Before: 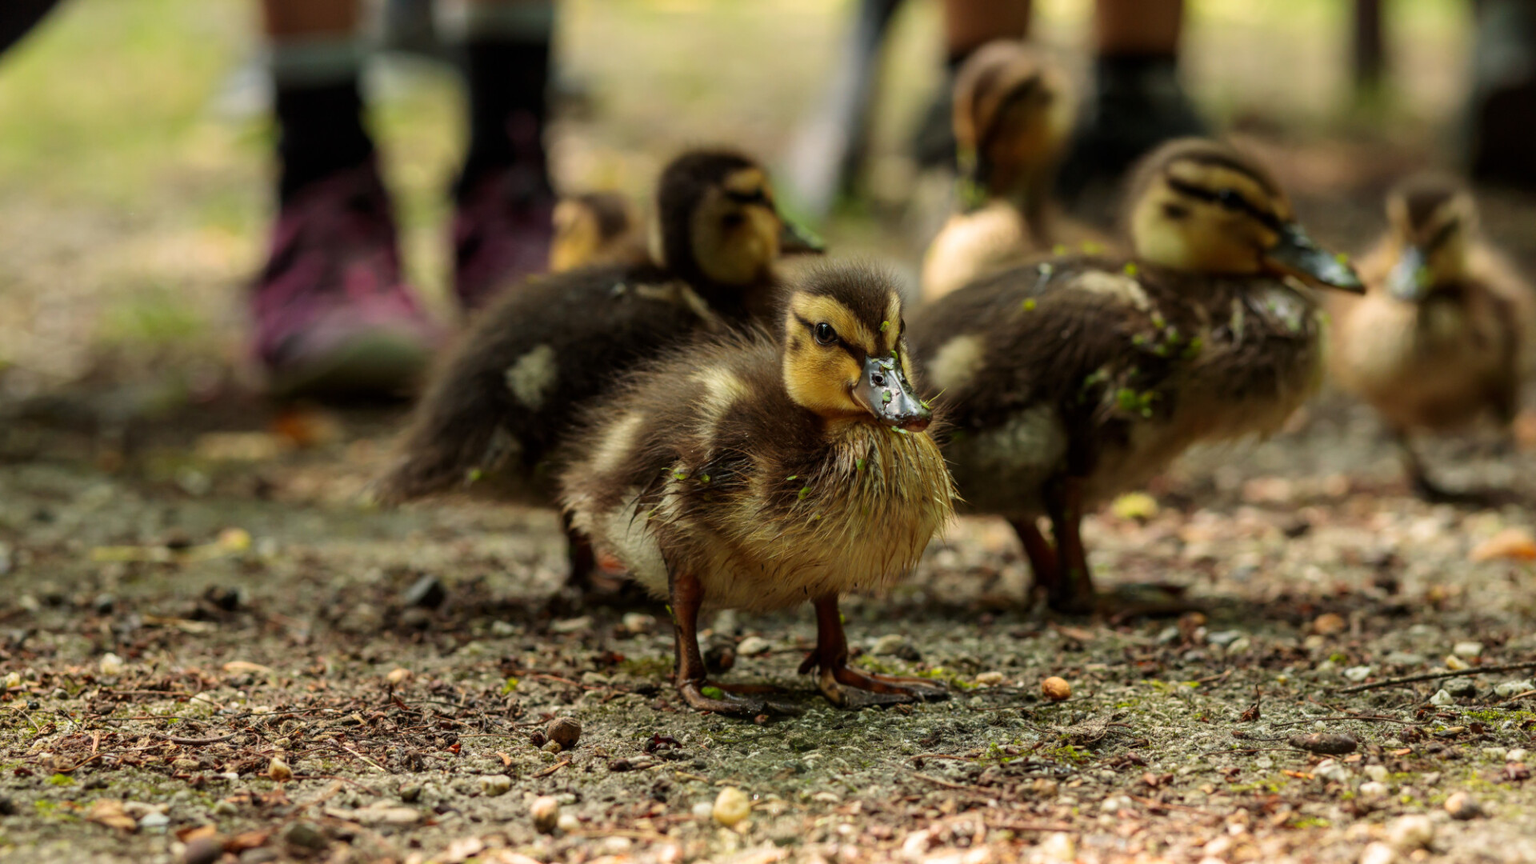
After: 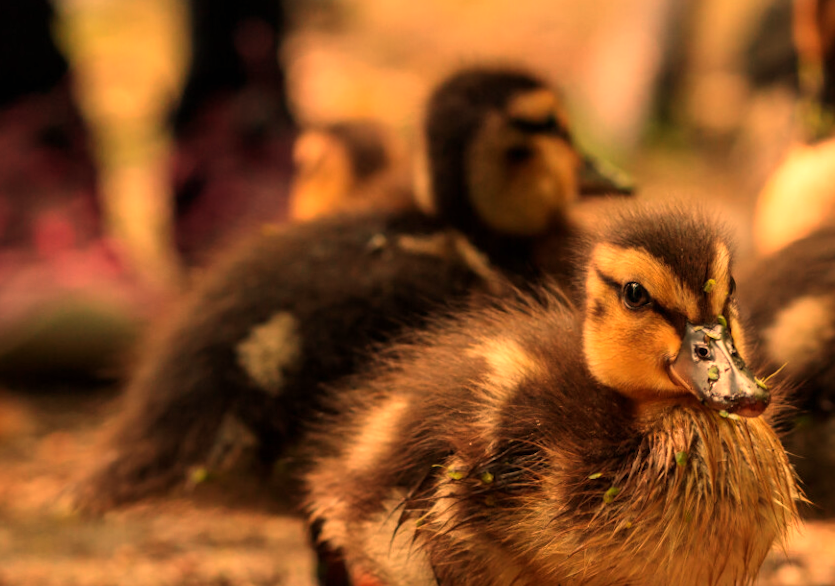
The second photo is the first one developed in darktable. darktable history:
crop: left 20.248%, top 10.86%, right 35.675%, bottom 34.321%
white balance: red 1.467, blue 0.684
rotate and perspective: rotation -0.45°, automatic cropping original format, crop left 0.008, crop right 0.992, crop top 0.012, crop bottom 0.988
